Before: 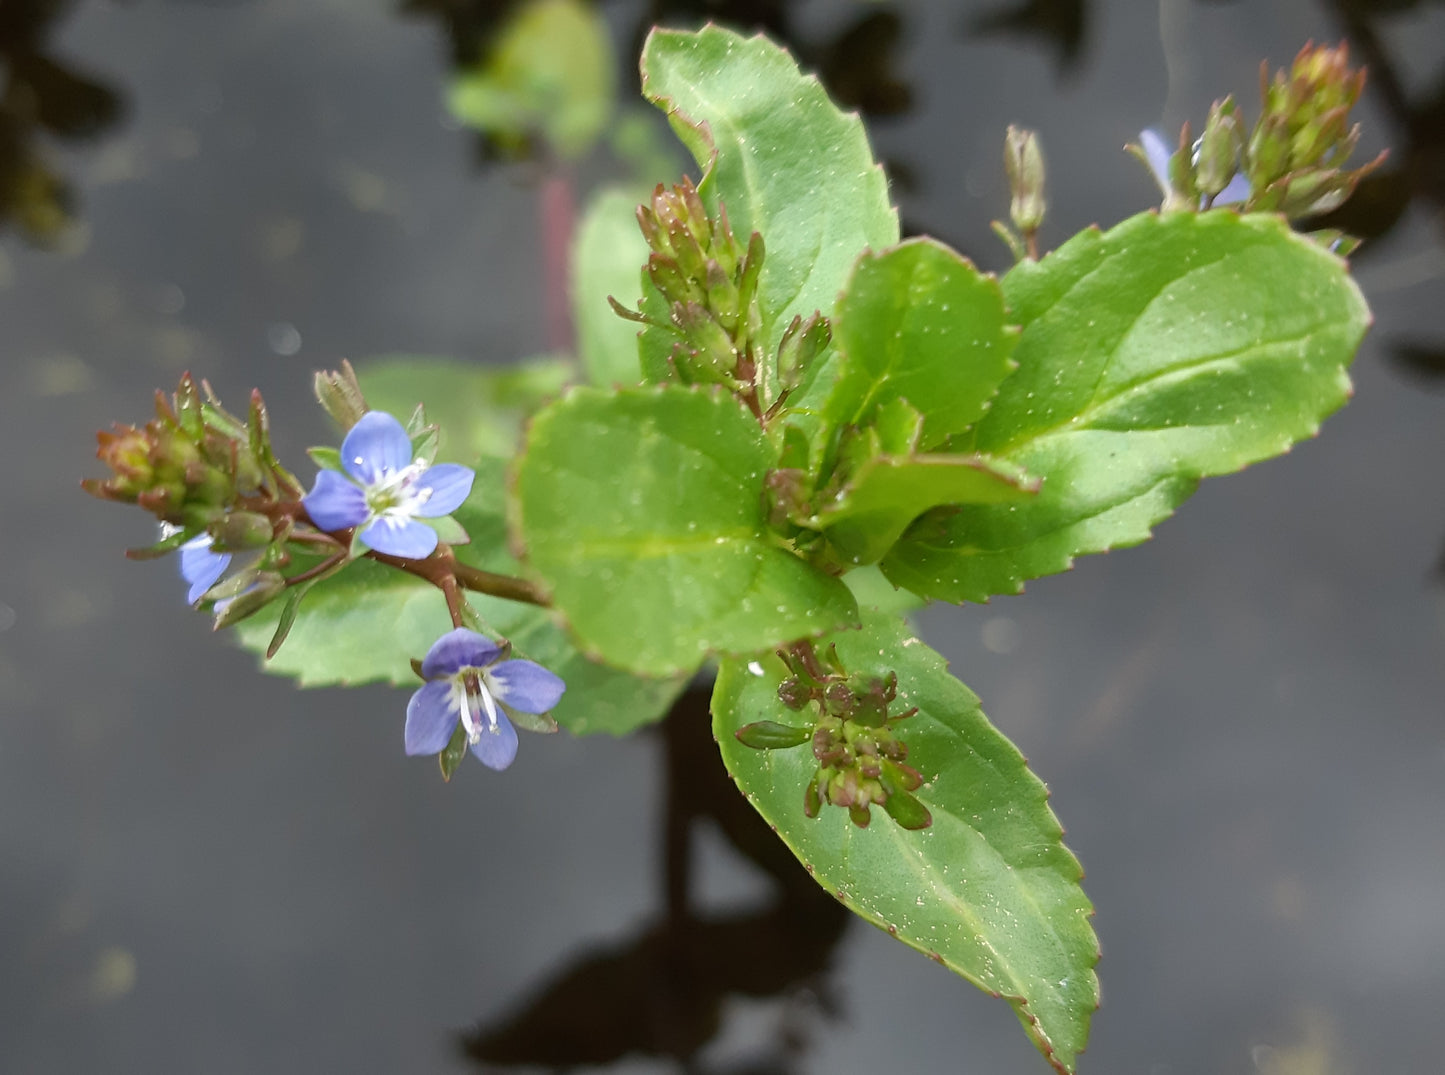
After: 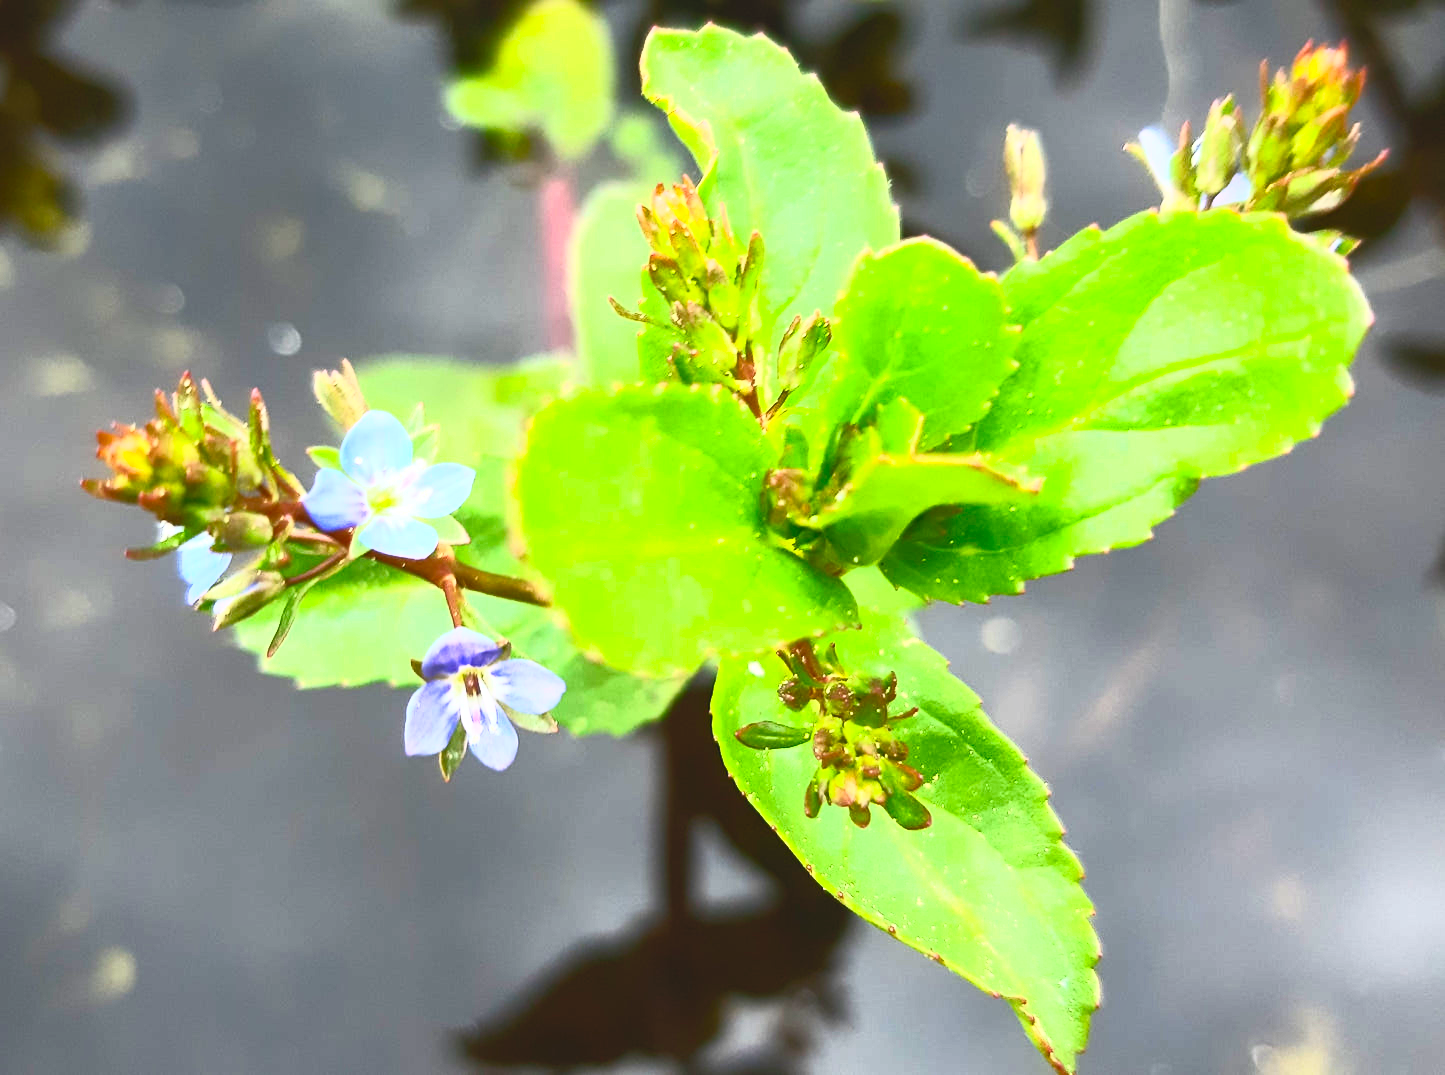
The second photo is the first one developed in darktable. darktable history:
tone equalizer: on, module defaults
contrast brightness saturation: contrast 0.992, brightness 0.996, saturation 0.981
